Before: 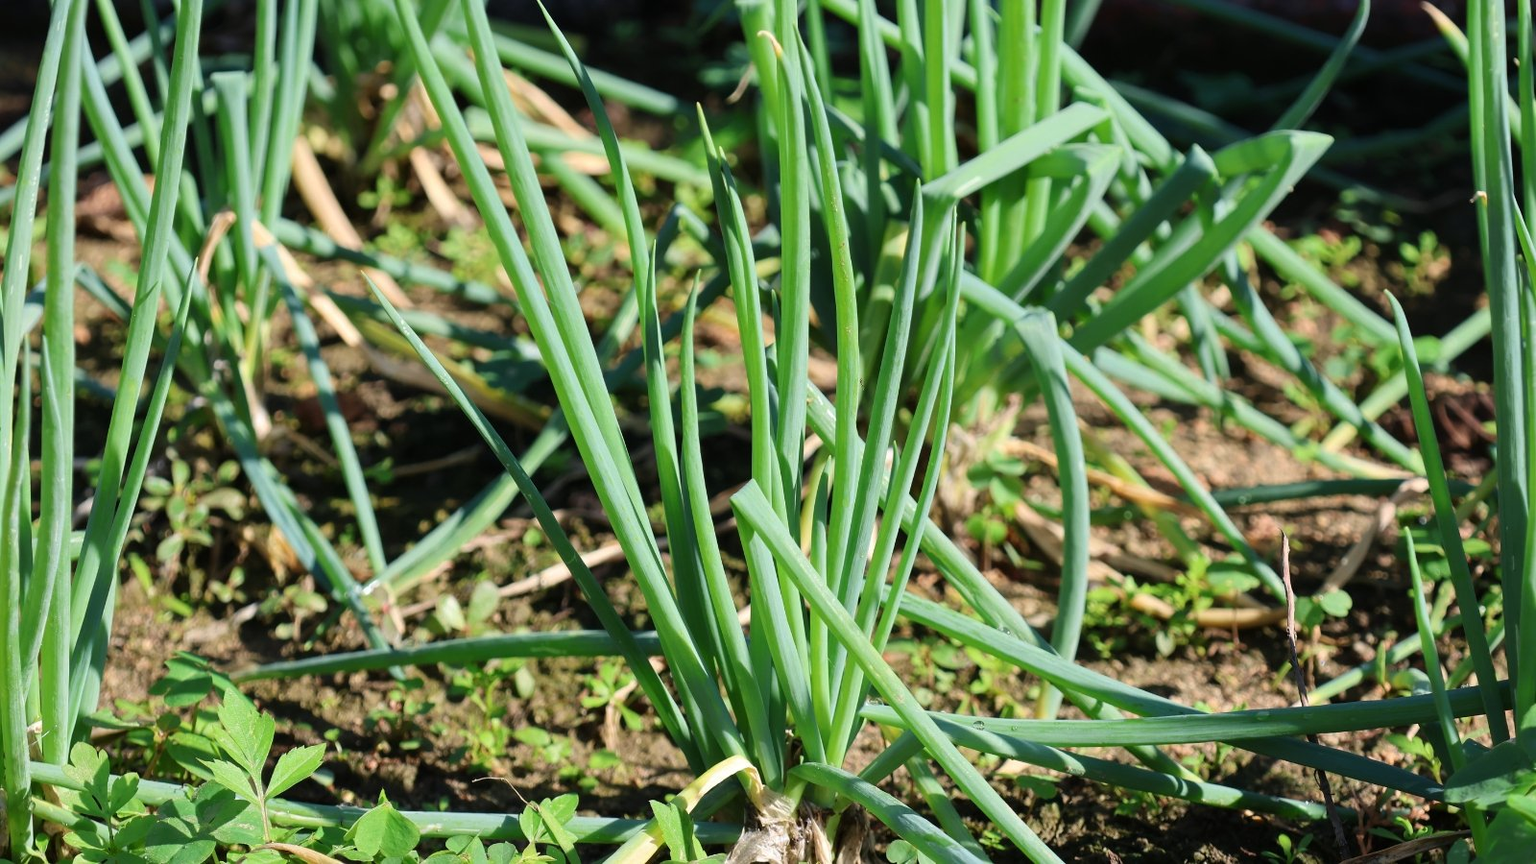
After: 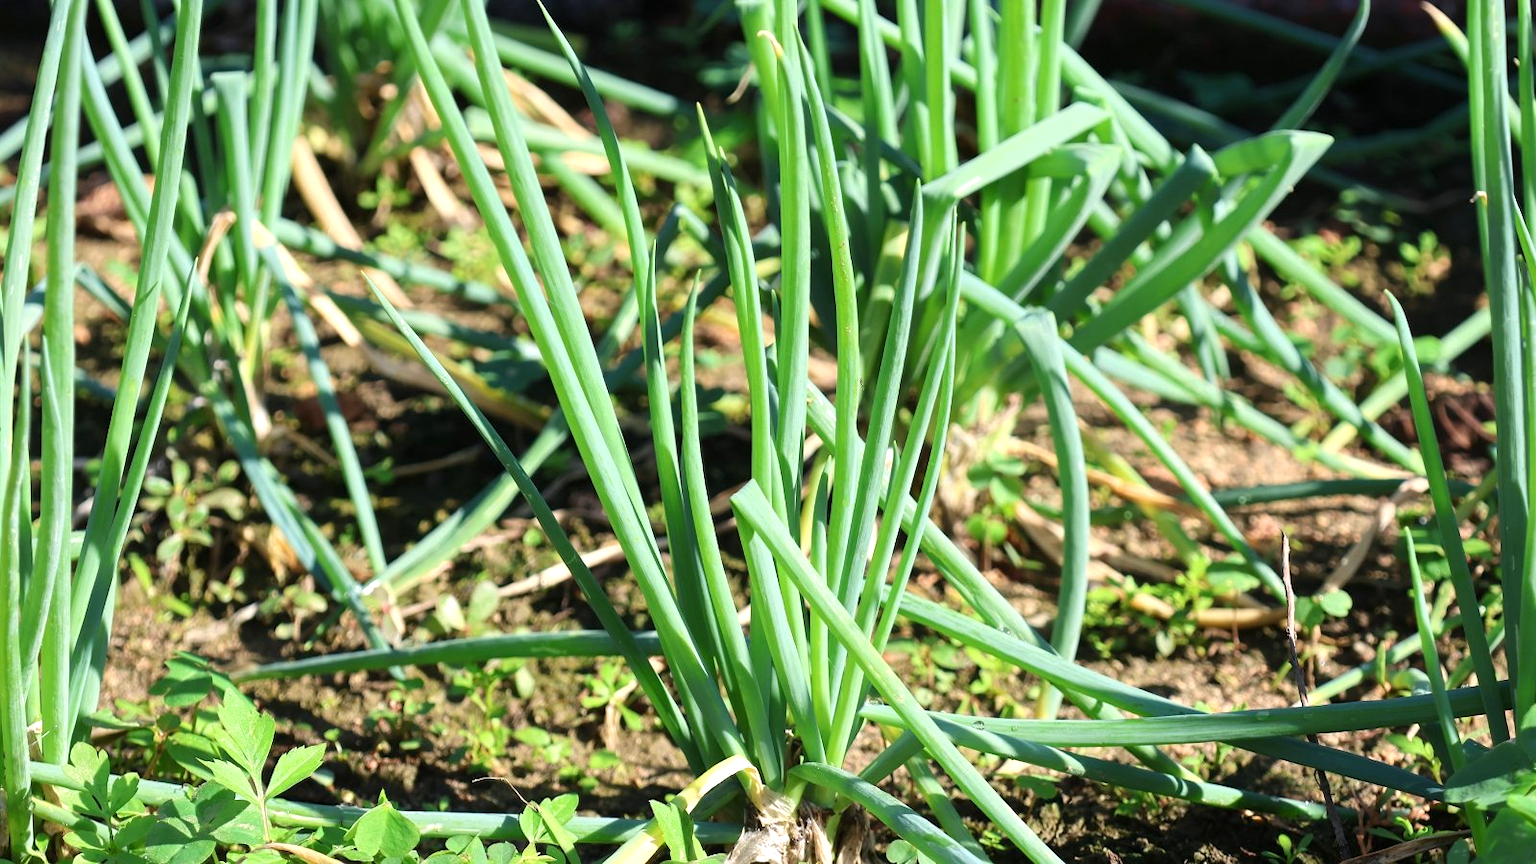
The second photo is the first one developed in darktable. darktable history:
contrast equalizer: y [[0.5, 0.5, 0.478, 0.5, 0.5, 0.5], [0.5 ×6], [0.5 ×6], [0 ×6], [0 ×6]]
exposure: black level correction 0.001, exposure 0.5 EV, compensate exposure bias true, compensate highlight preservation false
